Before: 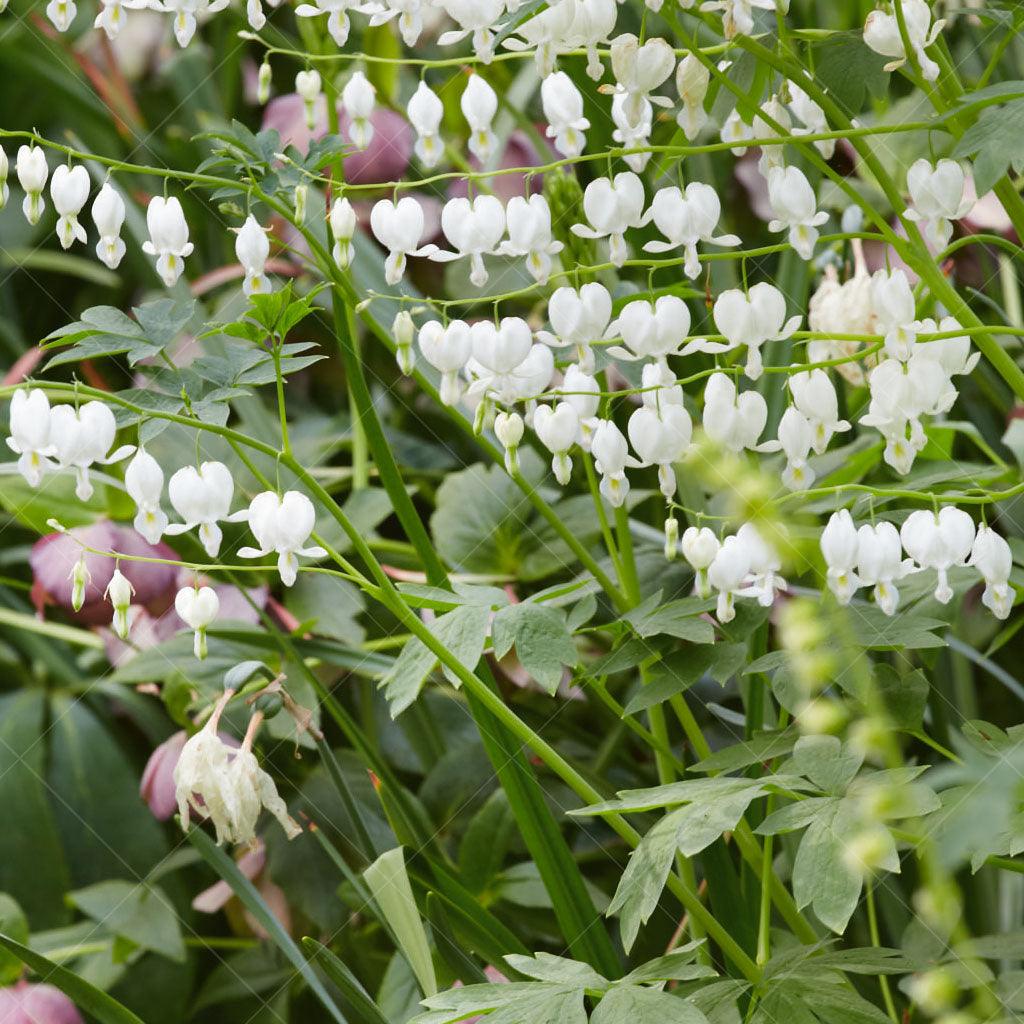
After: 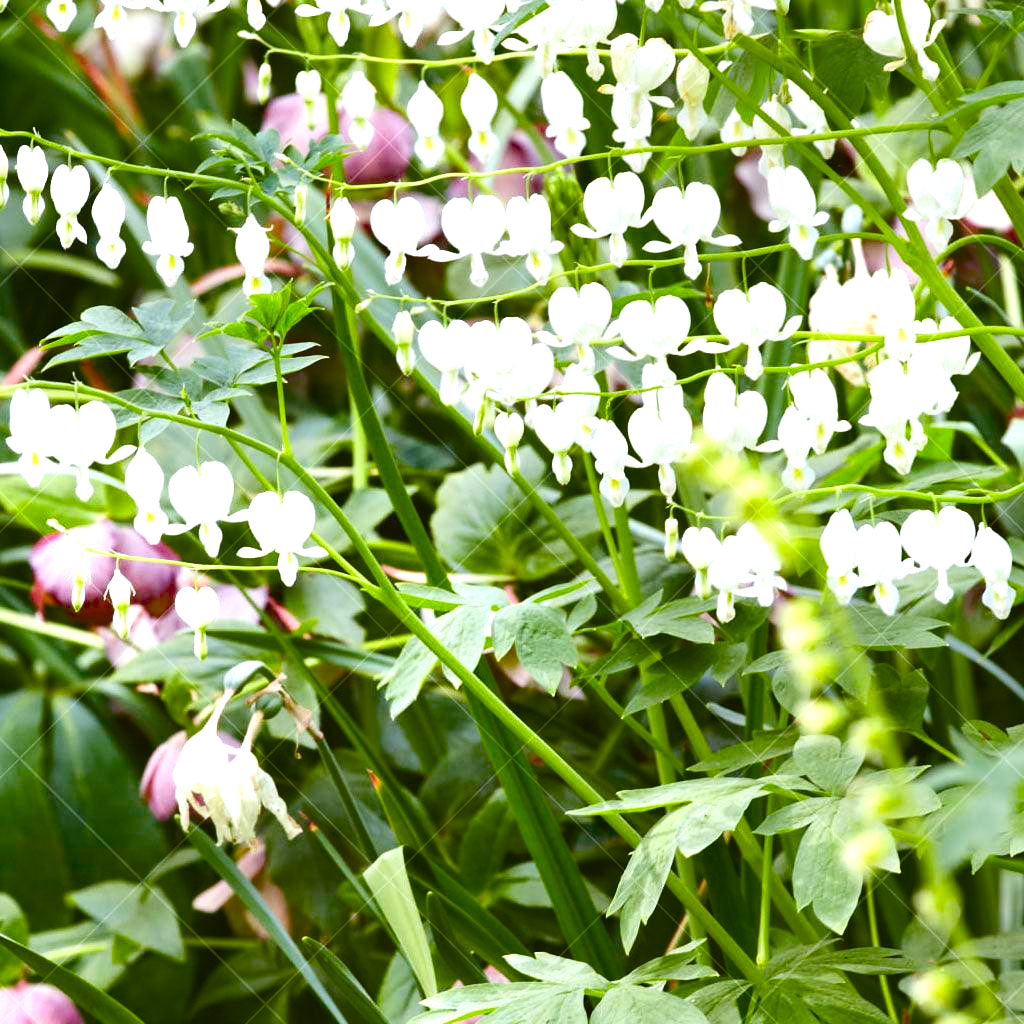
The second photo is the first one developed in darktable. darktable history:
color balance rgb: shadows lift › luminance -9.884%, highlights gain › luminance 16.375%, highlights gain › chroma 2.893%, highlights gain › hue 259.69°, linear chroma grading › global chroma 15.273%, perceptual saturation grading › global saturation 20%, perceptual saturation grading › highlights -25.107%, perceptual saturation grading › shadows 25.593%, global vibrance 10.087%, saturation formula JzAzBz (2021)
exposure: black level correction 0, exposure 0.696 EV, compensate highlight preservation false
